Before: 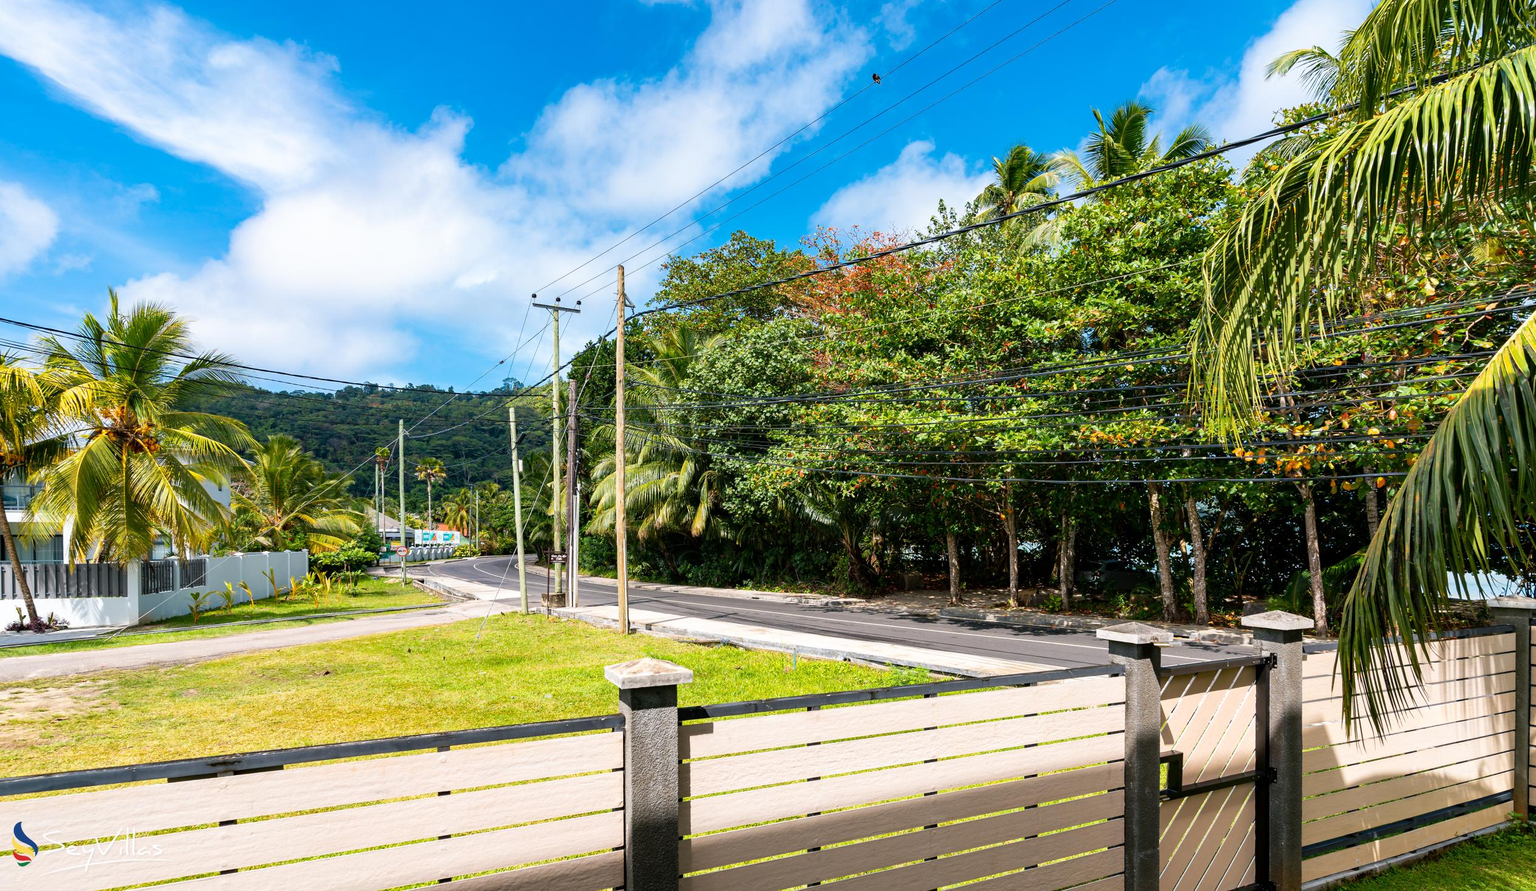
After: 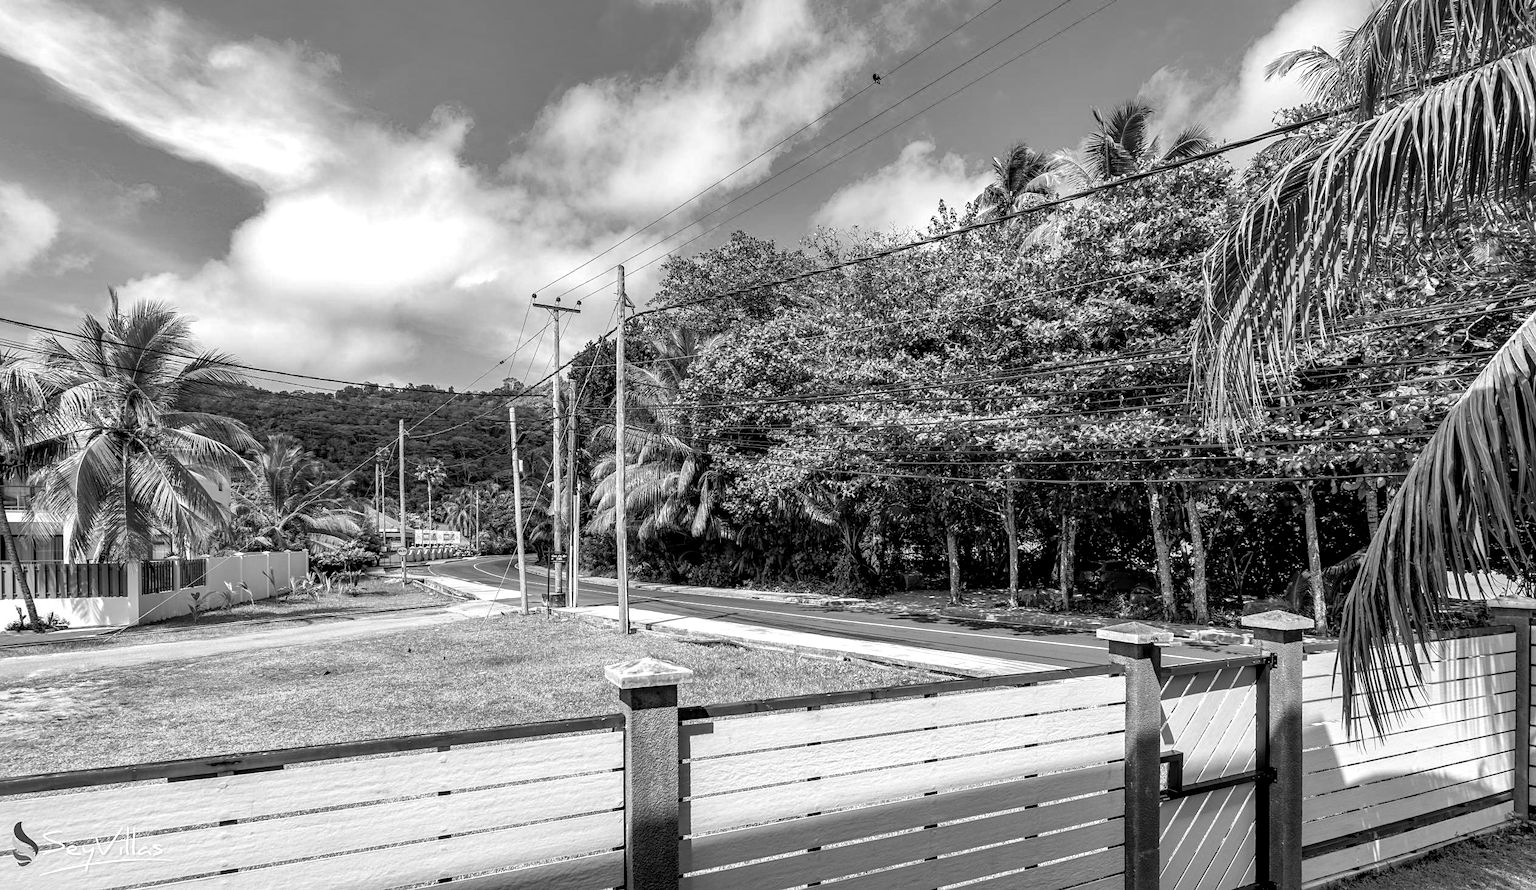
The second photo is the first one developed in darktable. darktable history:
shadows and highlights: on, module defaults
sharpen: amount 0.2
monochrome: on, module defaults
local contrast: detail 144%
